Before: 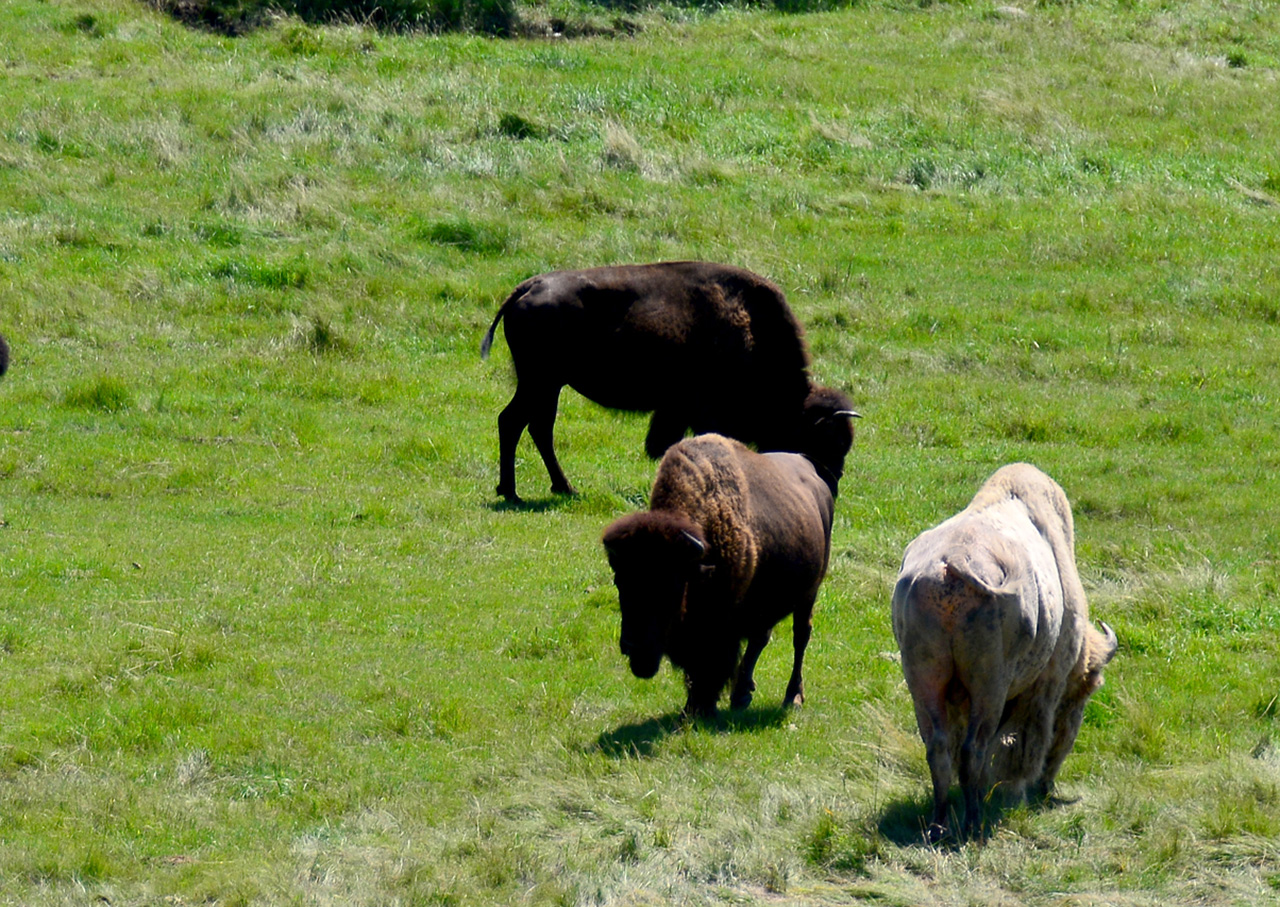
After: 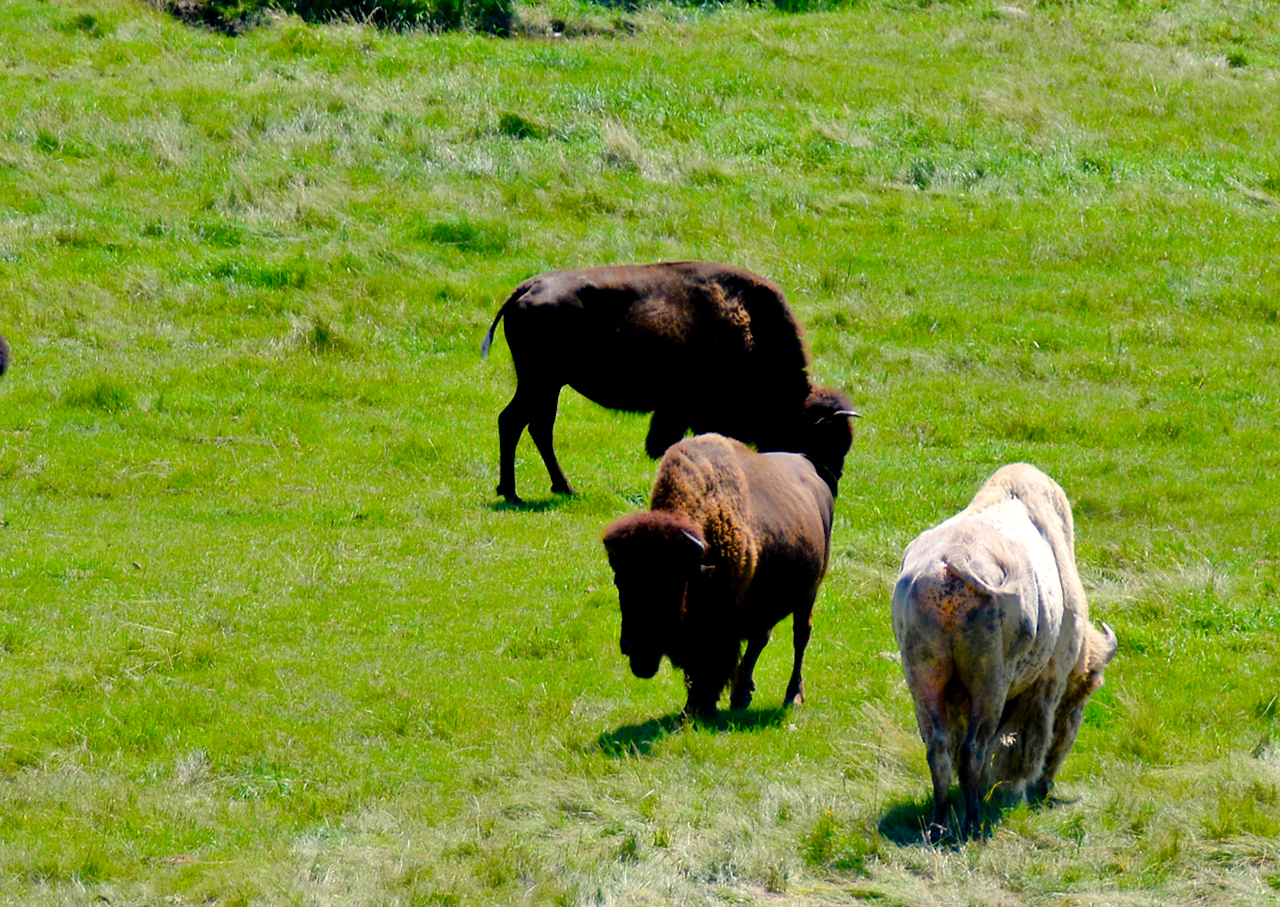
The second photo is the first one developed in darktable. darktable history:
tone equalizer: -8 EV -0.525 EV, -7 EV -0.342 EV, -6 EV -0.095 EV, -5 EV 0.416 EV, -4 EV 0.95 EV, -3 EV 0.818 EV, -2 EV -0.006 EV, -1 EV 0.131 EV, +0 EV -0.021 EV, mask exposure compensation -0.5 EV
color balance rgb: perceptual saturation grading › global saturation 20%, perceptual saturation grading › highlights -25.581%, perceptual saturation grading › shadows 25.483%, perceptual brilliance grading › mid-tones 9.623%, perceptual brilliance grading › shadows 15.016%, global vibrance 20%
